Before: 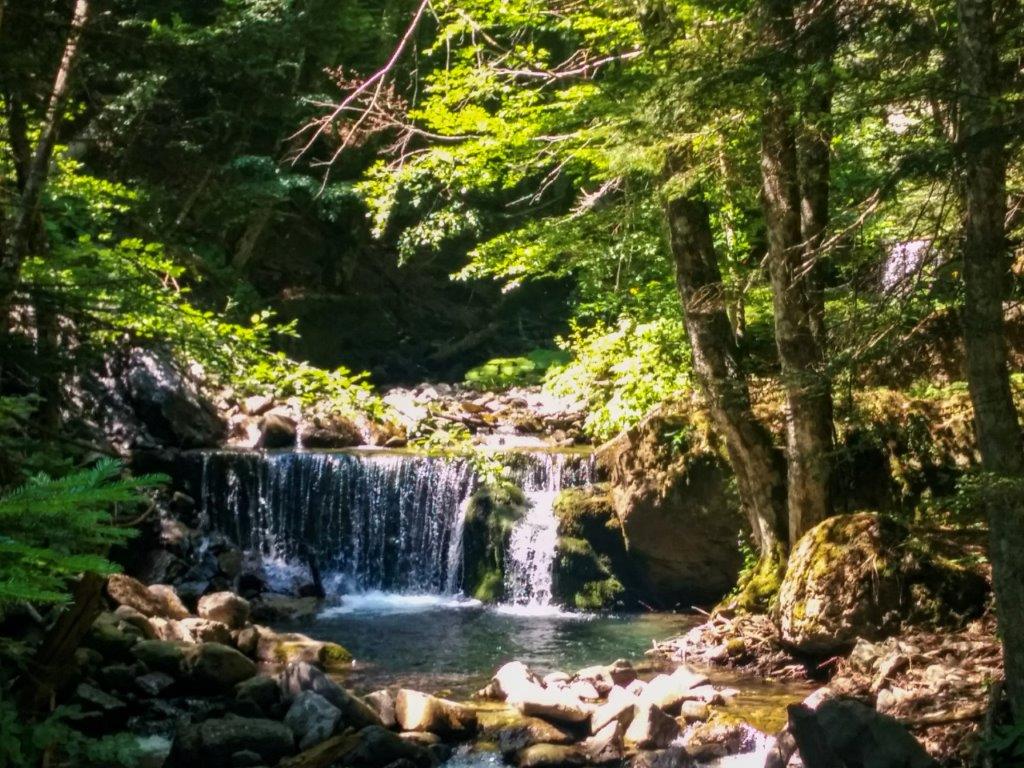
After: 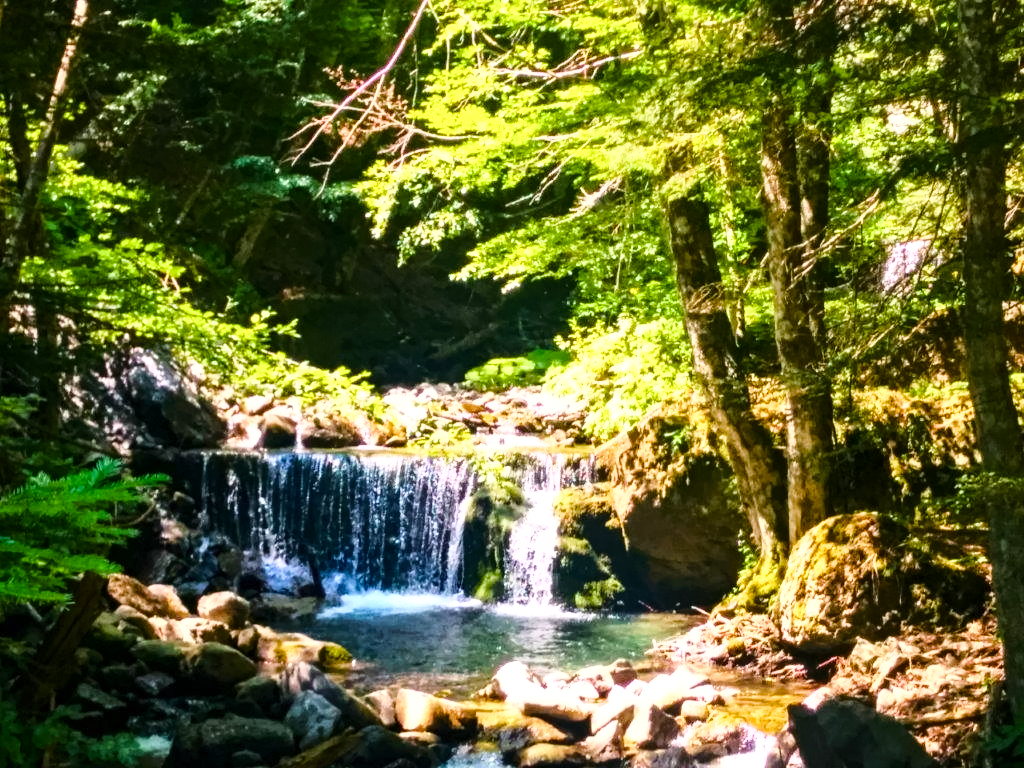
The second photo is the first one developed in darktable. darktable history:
base curve: curves: ch0 [(0, 0) (0.028, 0.03) (0.121, 0.232) (0.46, 0.748) (0.859, 0.968) (1, 1)]
denoise (profiled): preserve shadows 1.11, scattering 0.121, a [-1, 0, 0], b [0, 0, 0], compensate highlight preservation false
color balance rgb: perceptual saturation grading › global saturation 25%, perceptual saturation grading › highlights -50%, perceptual saturation grading › shadows 30%, perceptual brilliance grading › global brilliance 12%, global vibrance 20%
